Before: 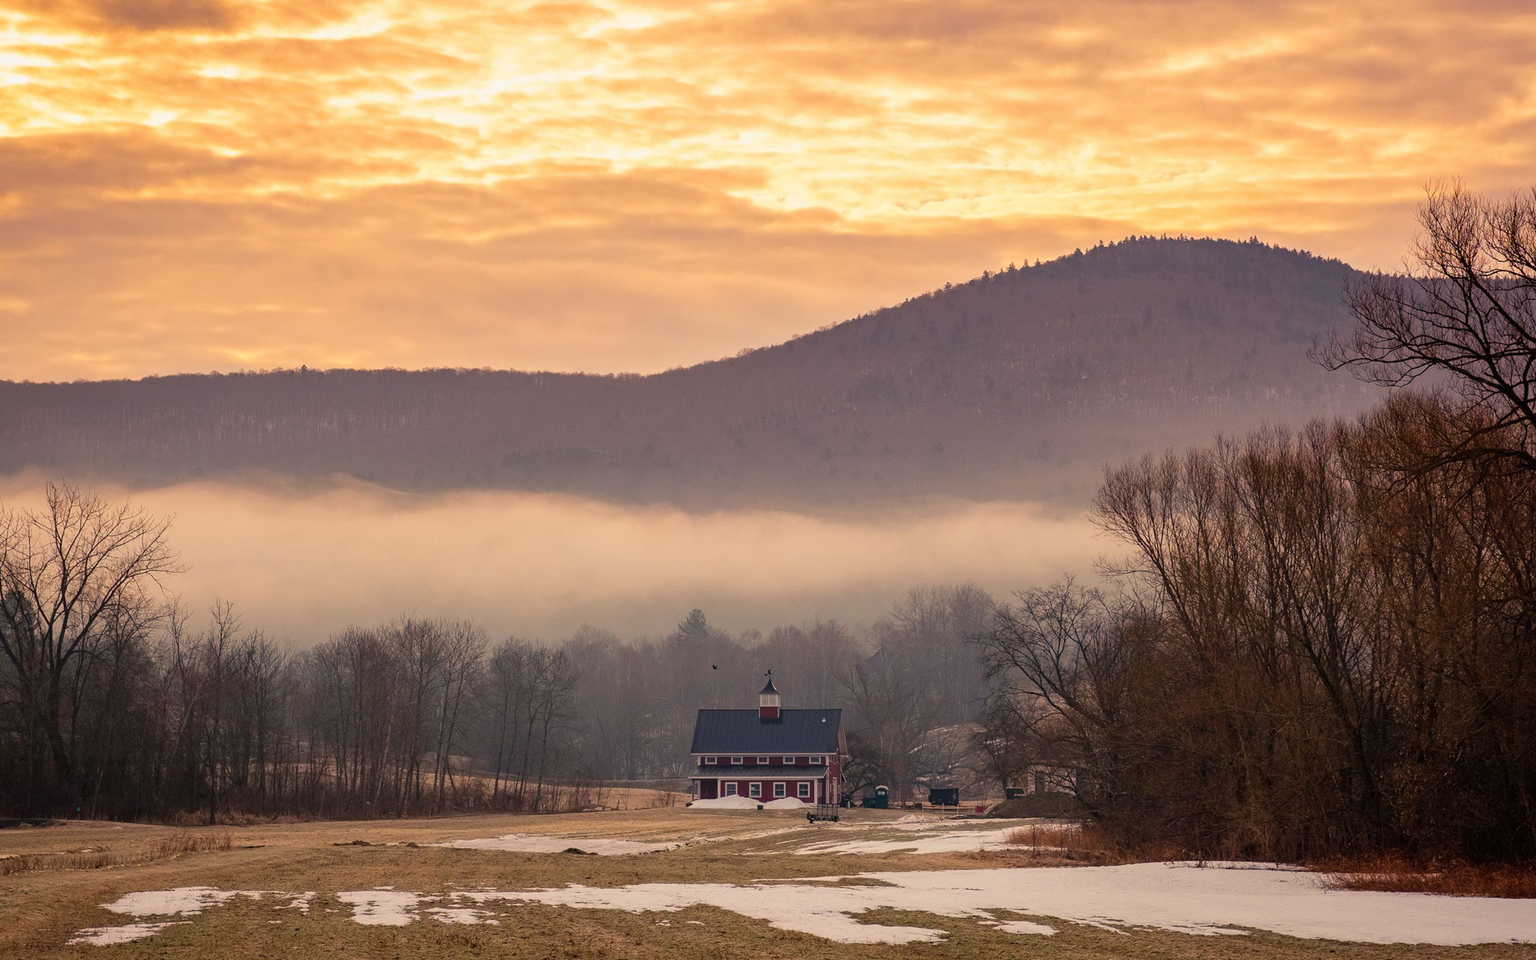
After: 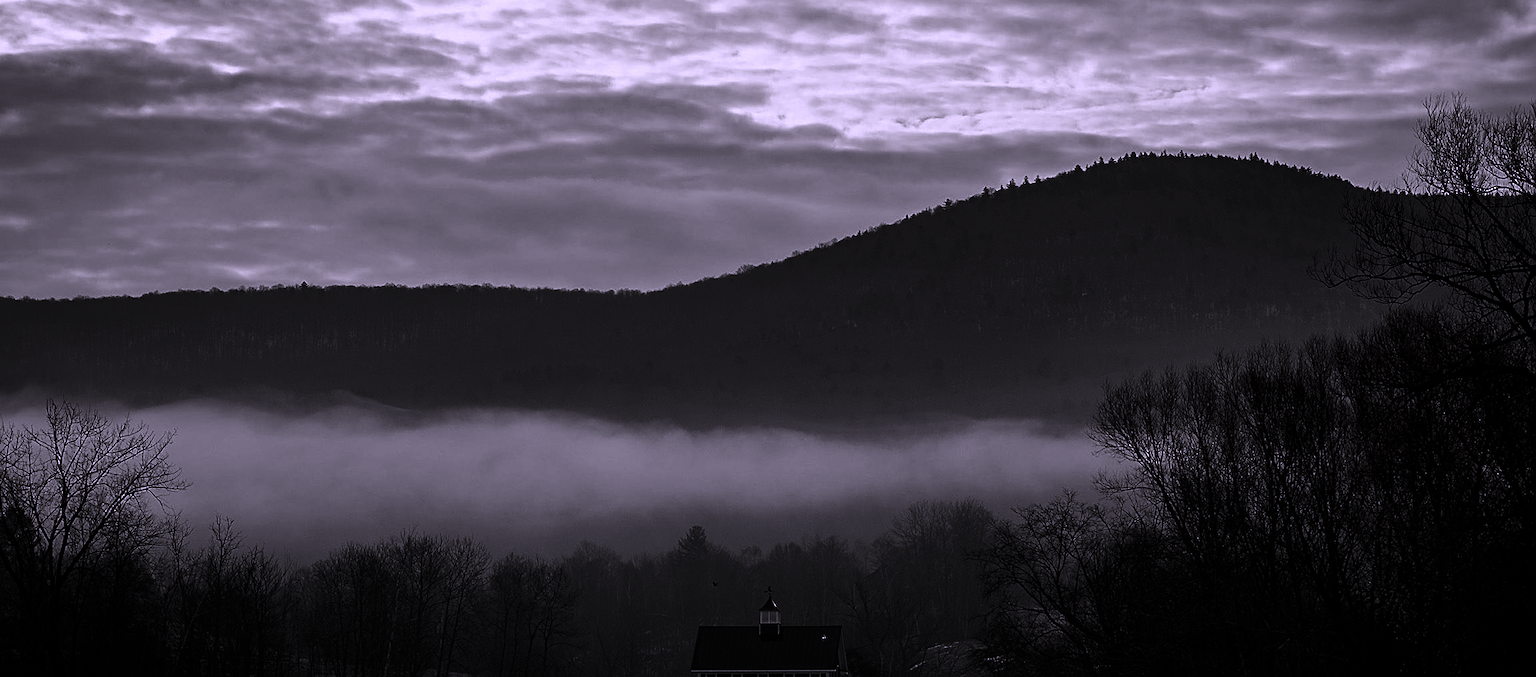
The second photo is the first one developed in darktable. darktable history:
crop and rotate: top 8.726%, bottom 20.662%
contrast brightness saturation: contrast 0.019, brightness -0.981, saturation -0.983
color correction: highlights a* 15.05, highlights b* -25.46
sharpen: on, module defaults
